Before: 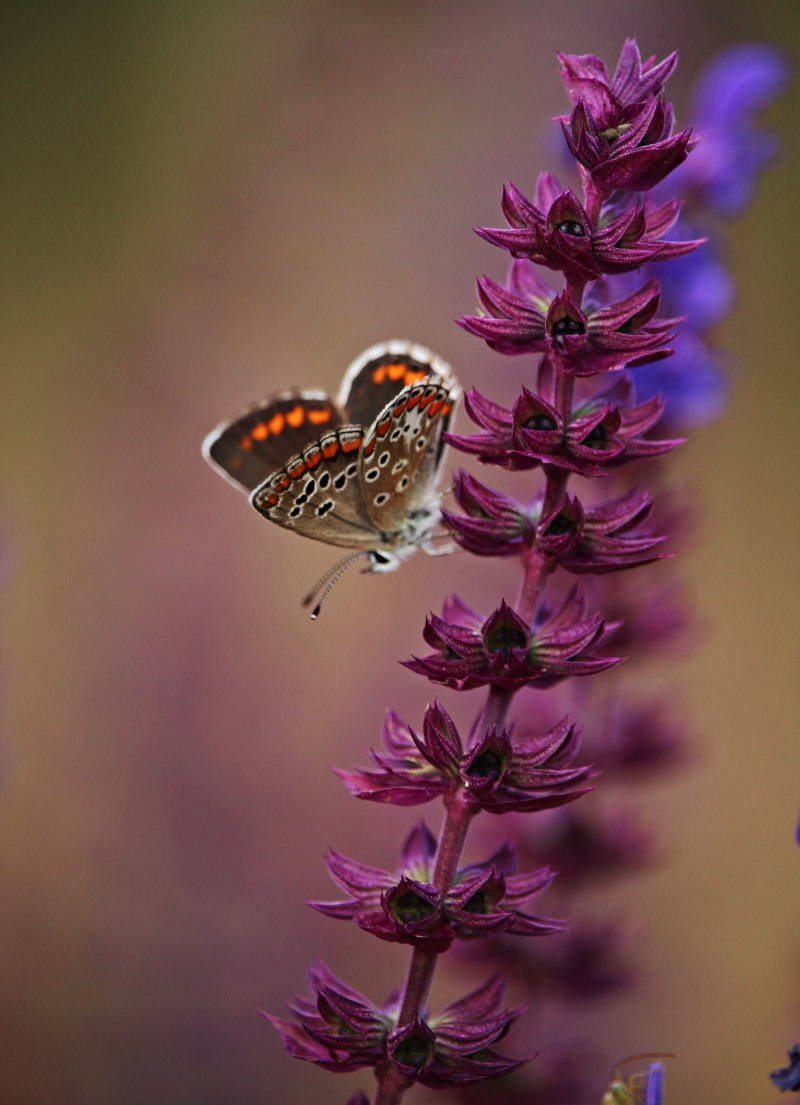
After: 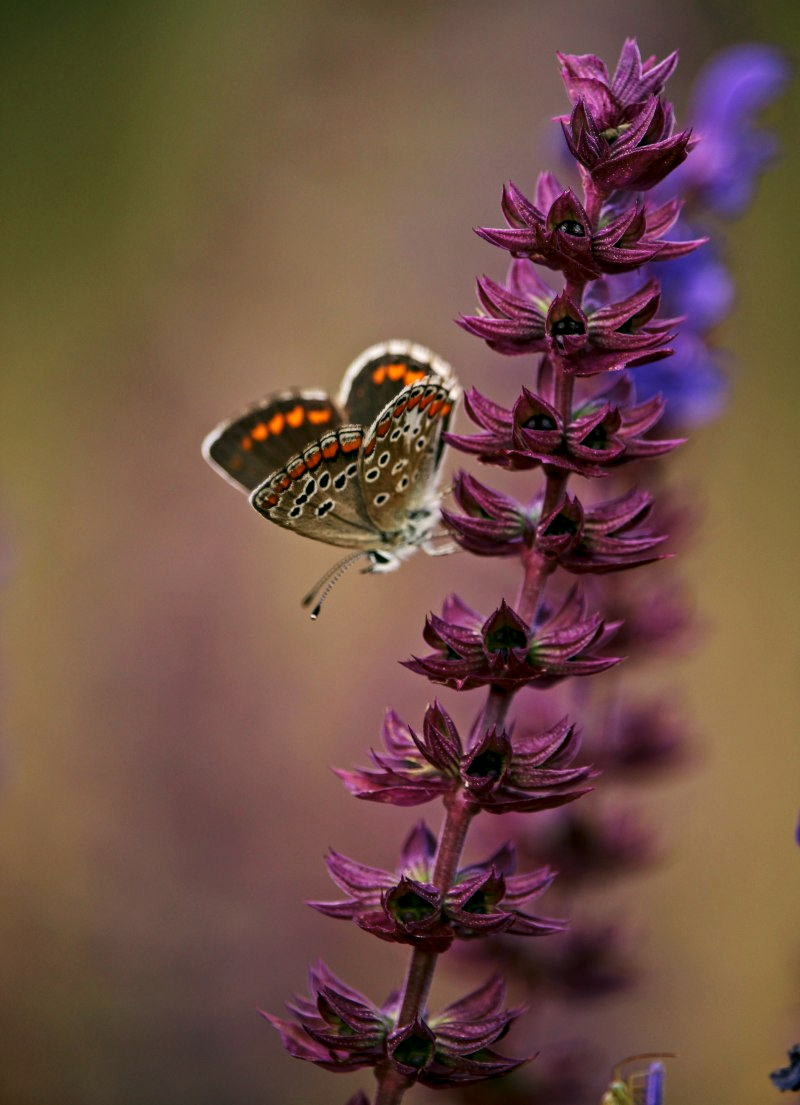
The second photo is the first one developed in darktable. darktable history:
local contrast: on, module defaults
color correction: highlights a* 4.01, highlights b* 4.94, shadows a* -8.11, shadows b* 4.78
